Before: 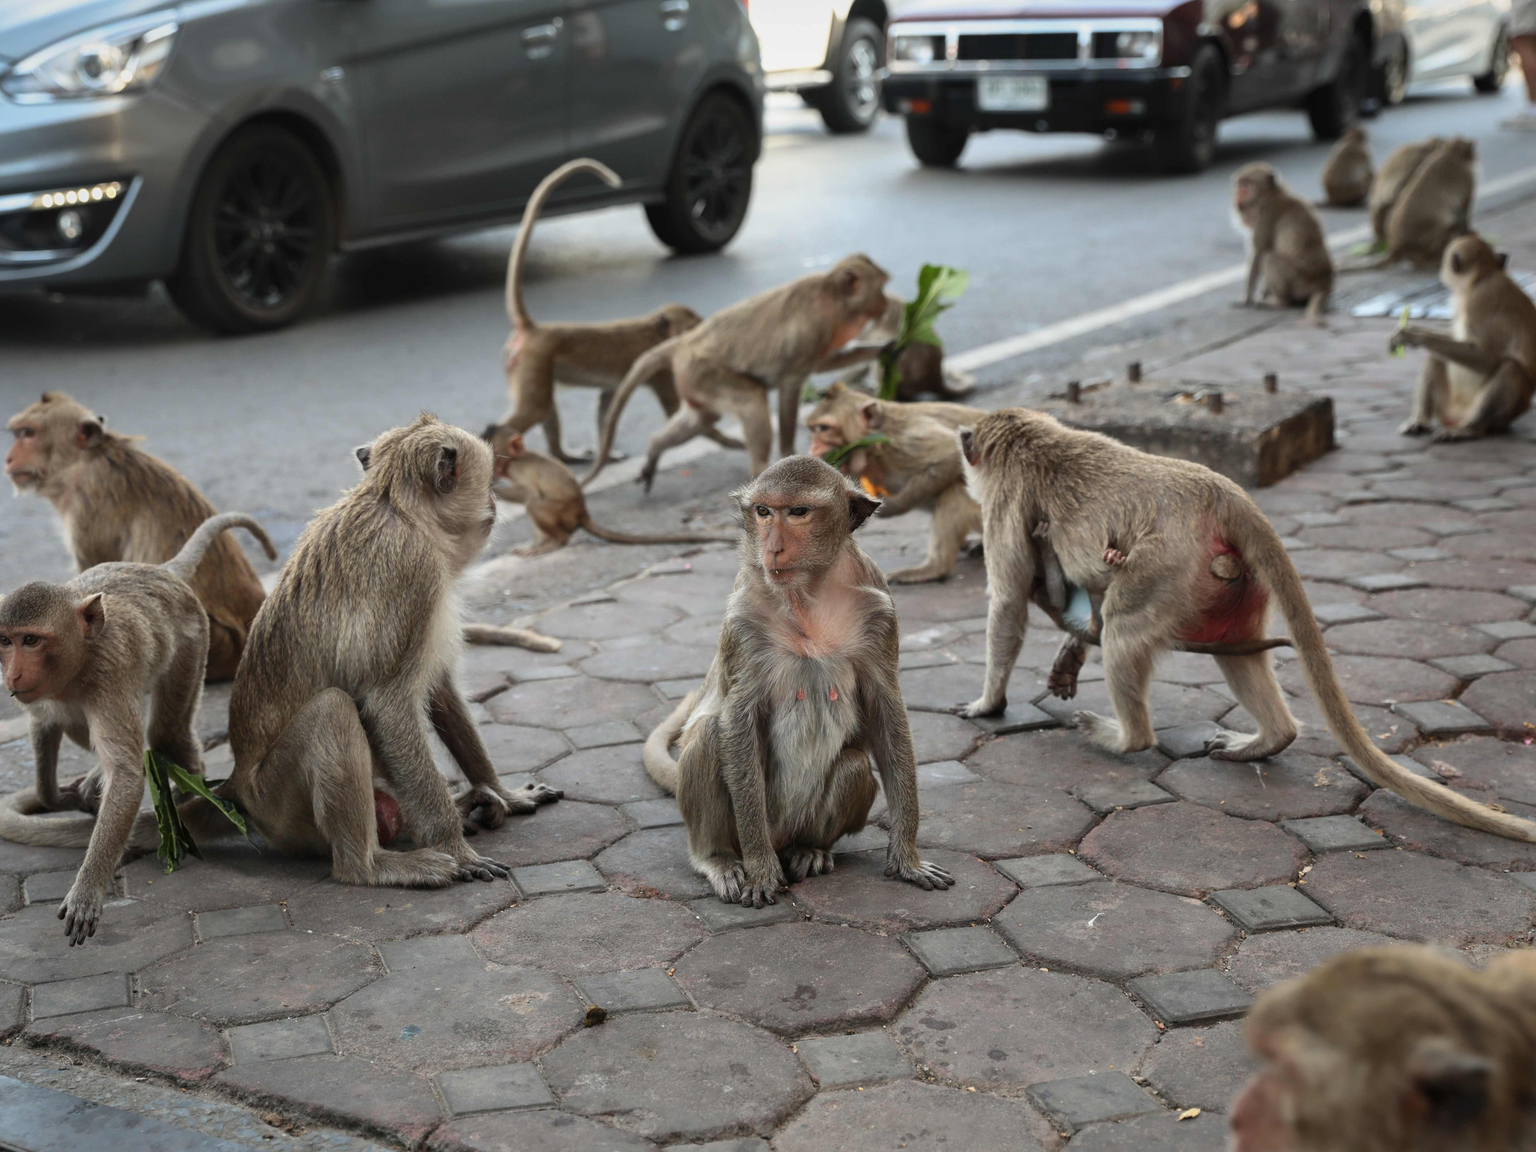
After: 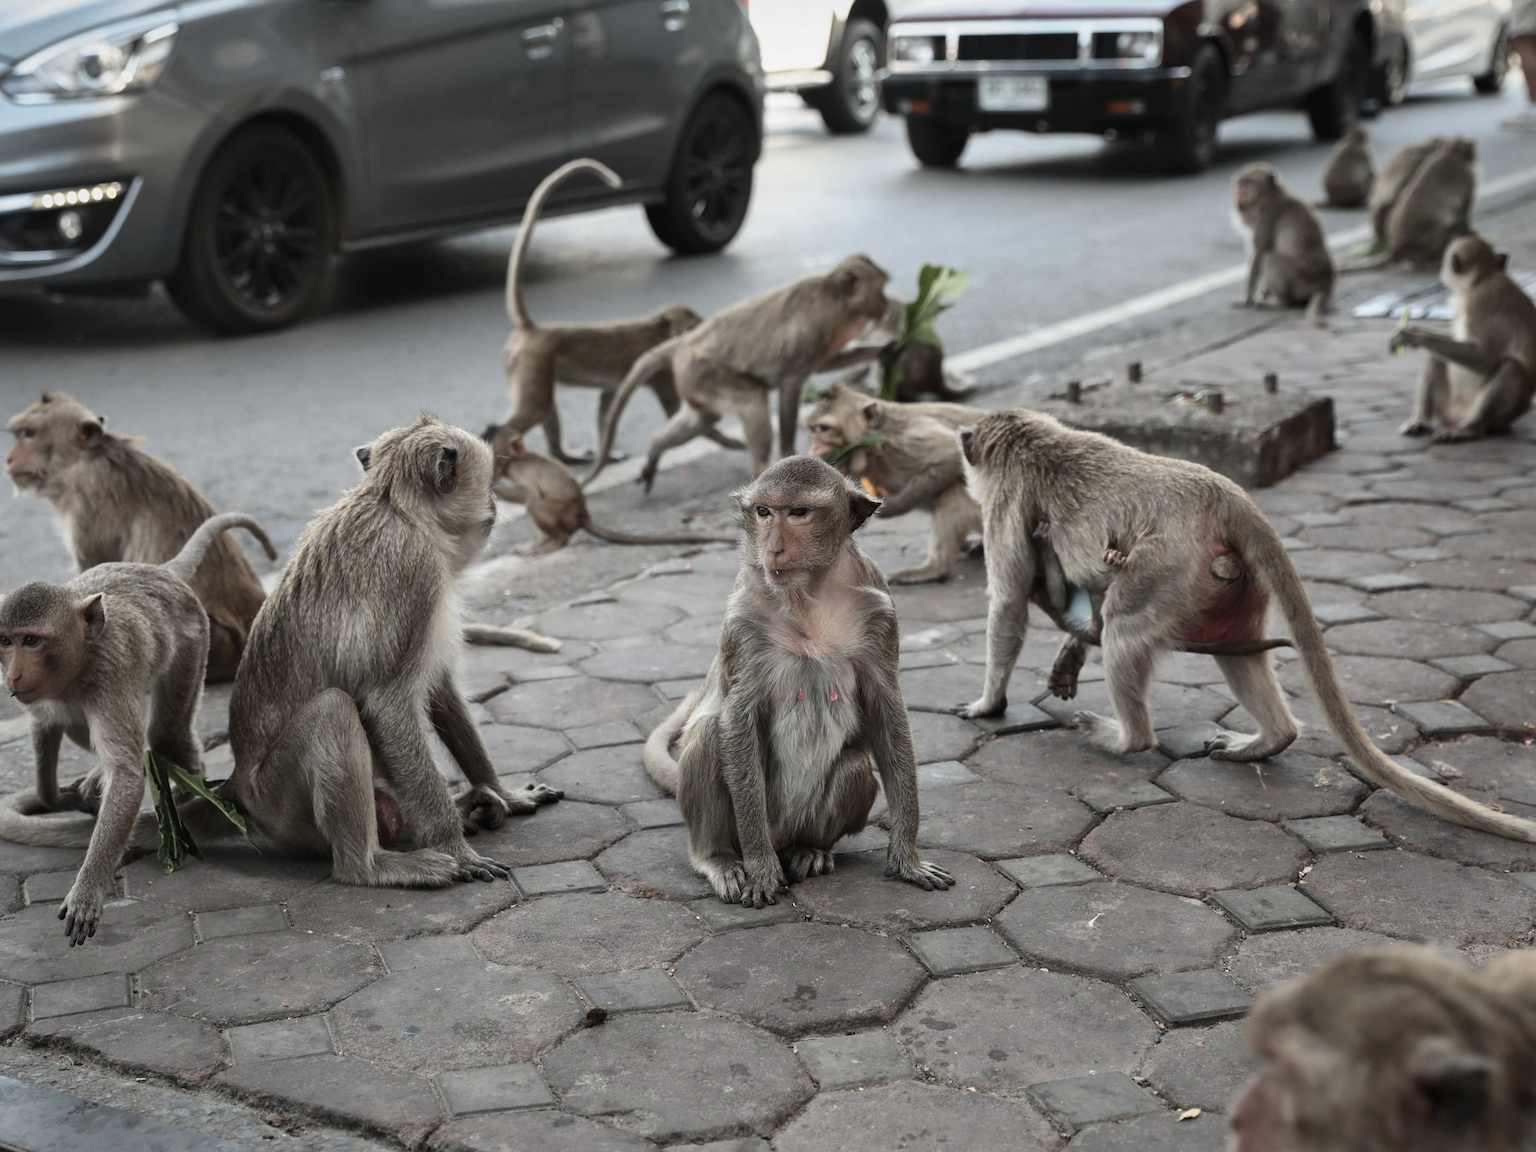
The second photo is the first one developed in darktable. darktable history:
color zones: curves: ch0 [(0, 0.5) (0.143, 0.52) (0.286, 0.5) (0.429, 0.5) (0.571, 0.5) (0.714, 0.5) (0.857, 0.5) (1, 0.5)]; ch1 [(0, 0.489) (0.155, 0.45) (0.286, 0.466) (0.429, 0.5) (0.571, 0.5) (0.714, 0.5) (0.857, 0.5) (1, 0.489)]
shadows and highlights: radius 125.46, shadows 30.51, highlights -30.51, low approximation 0.01, soften with gaussian
contrast brightness saturation: contrast 0.1, saturation -0.36
